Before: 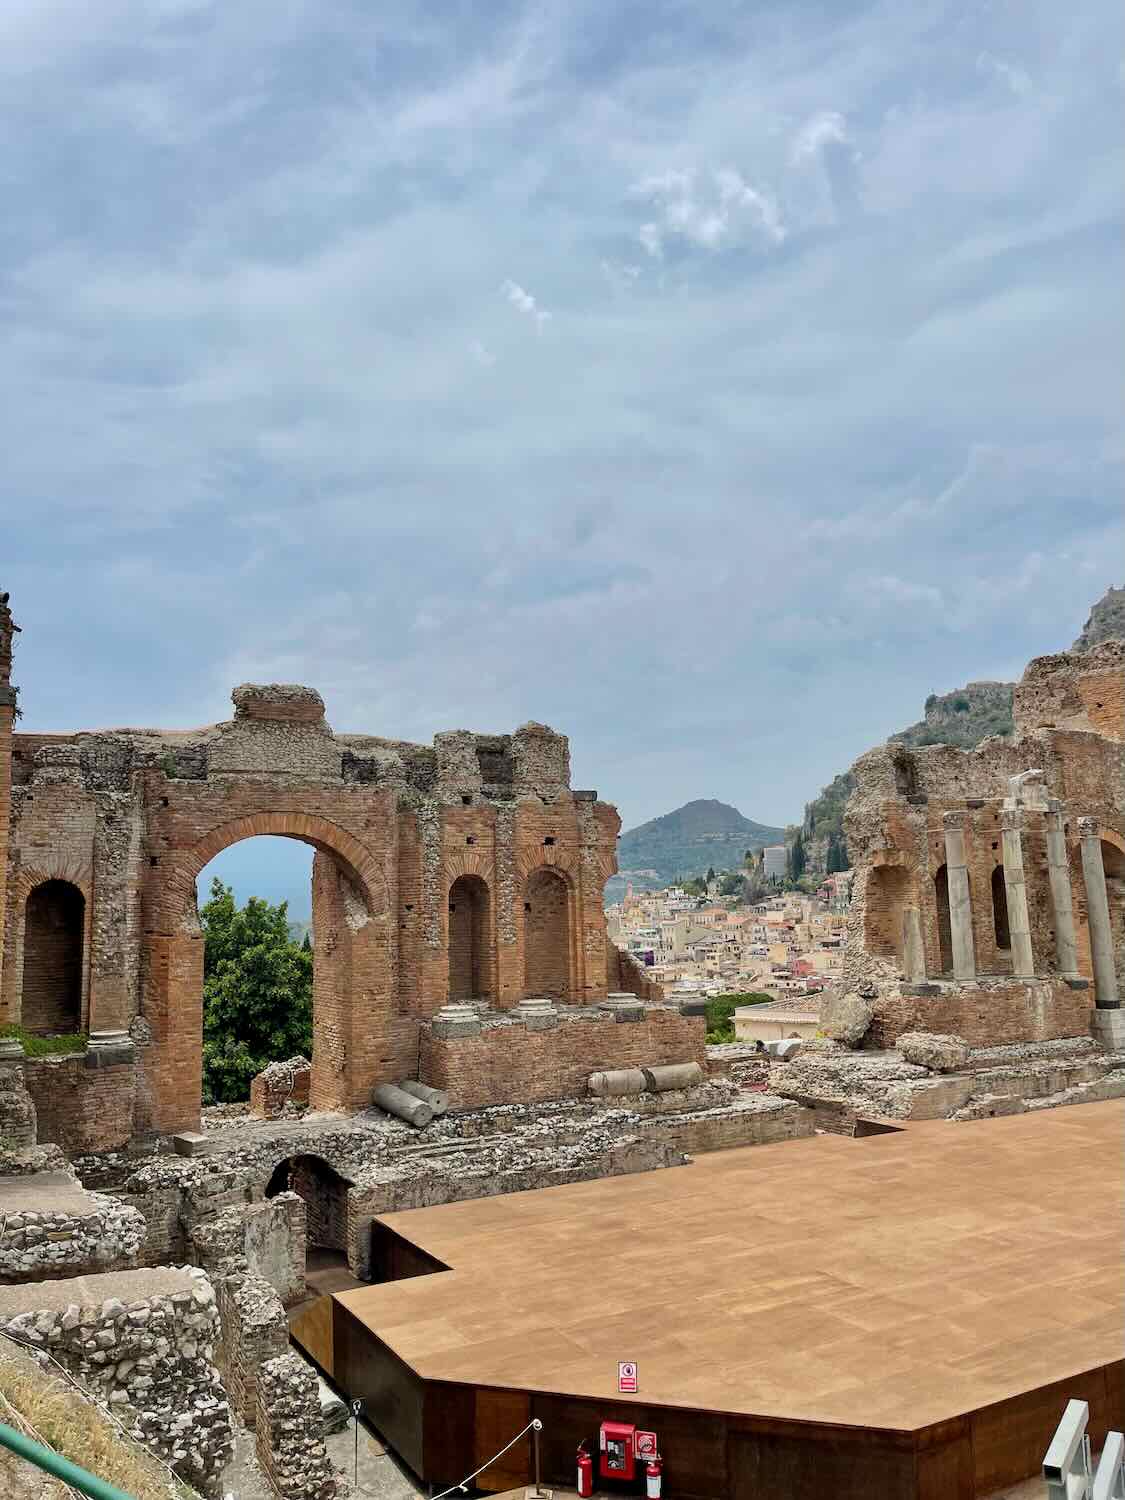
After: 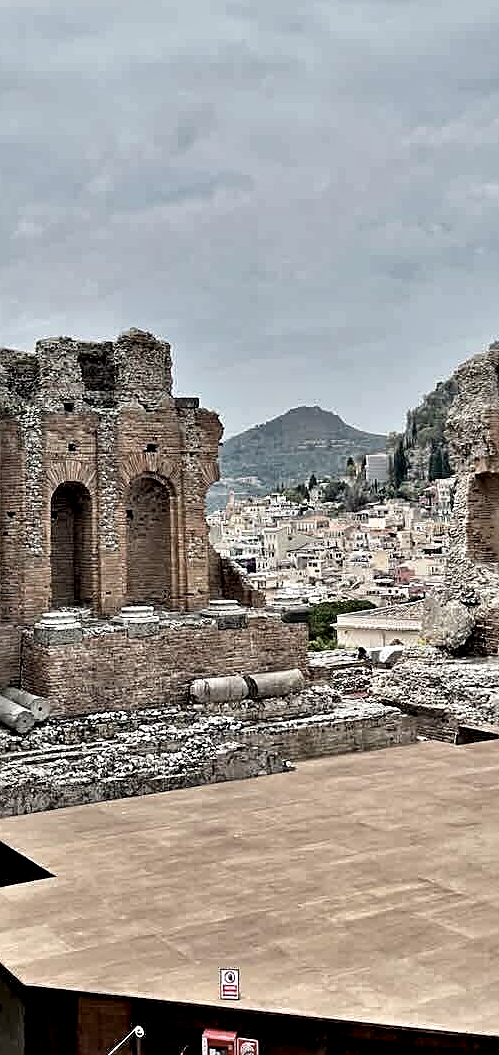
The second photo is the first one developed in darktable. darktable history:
contrast equalizer: octaves 7, y [[0.6 ×6], [0.55 ×6], [0 ×6], [0 ×6], [0 ×6]]
sharpen: on, module defaults
crop: left 35.432%, top 26.233%, right 20.145%, bottom 3.432%
color correction: saturation 0.5
